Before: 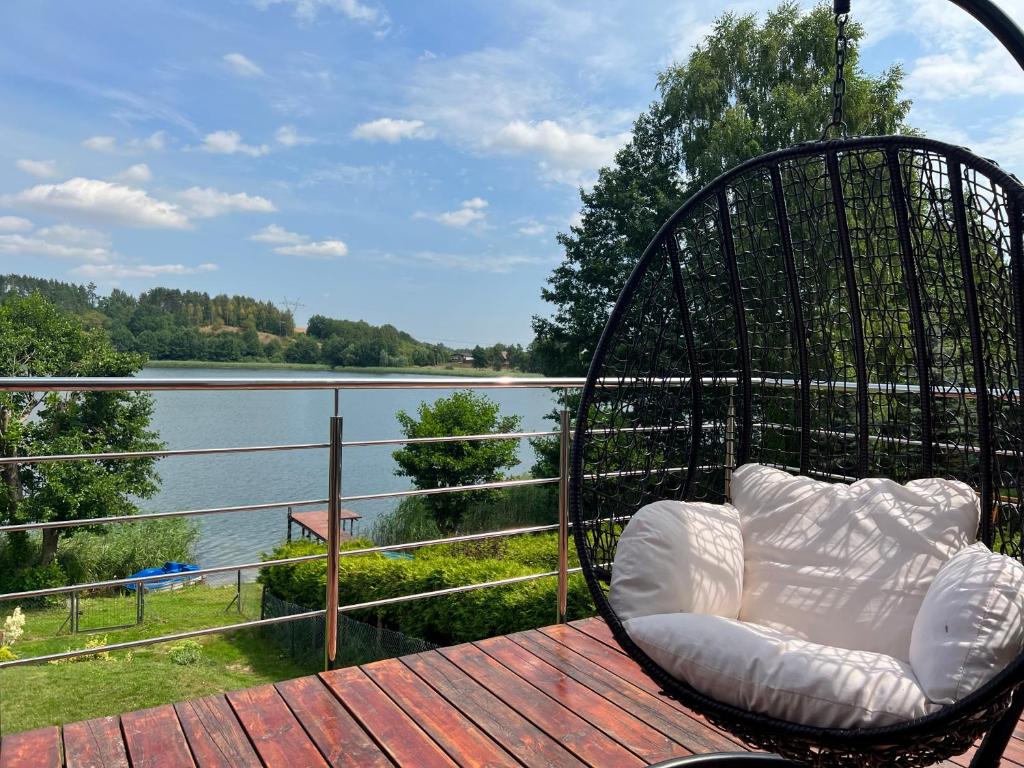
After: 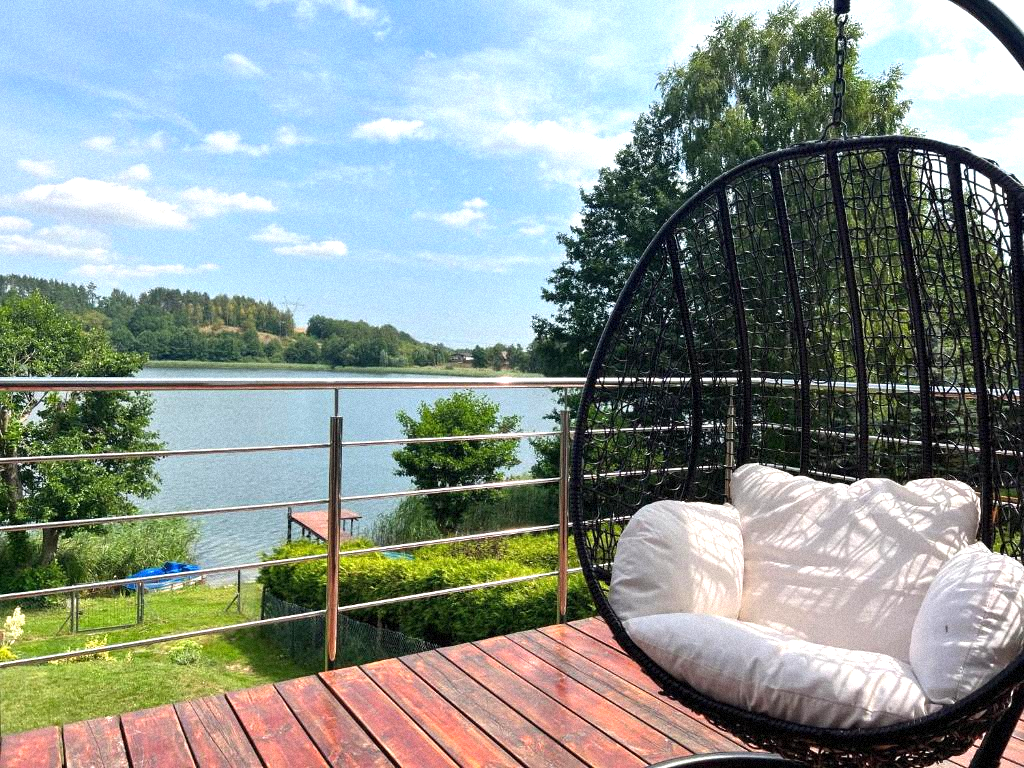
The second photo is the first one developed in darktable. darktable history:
exposure: black level correction 0, exposure 0.7 EV, compensate exposure bias true, compensate highlight preservation false
grain: mid-tones bias 0%
